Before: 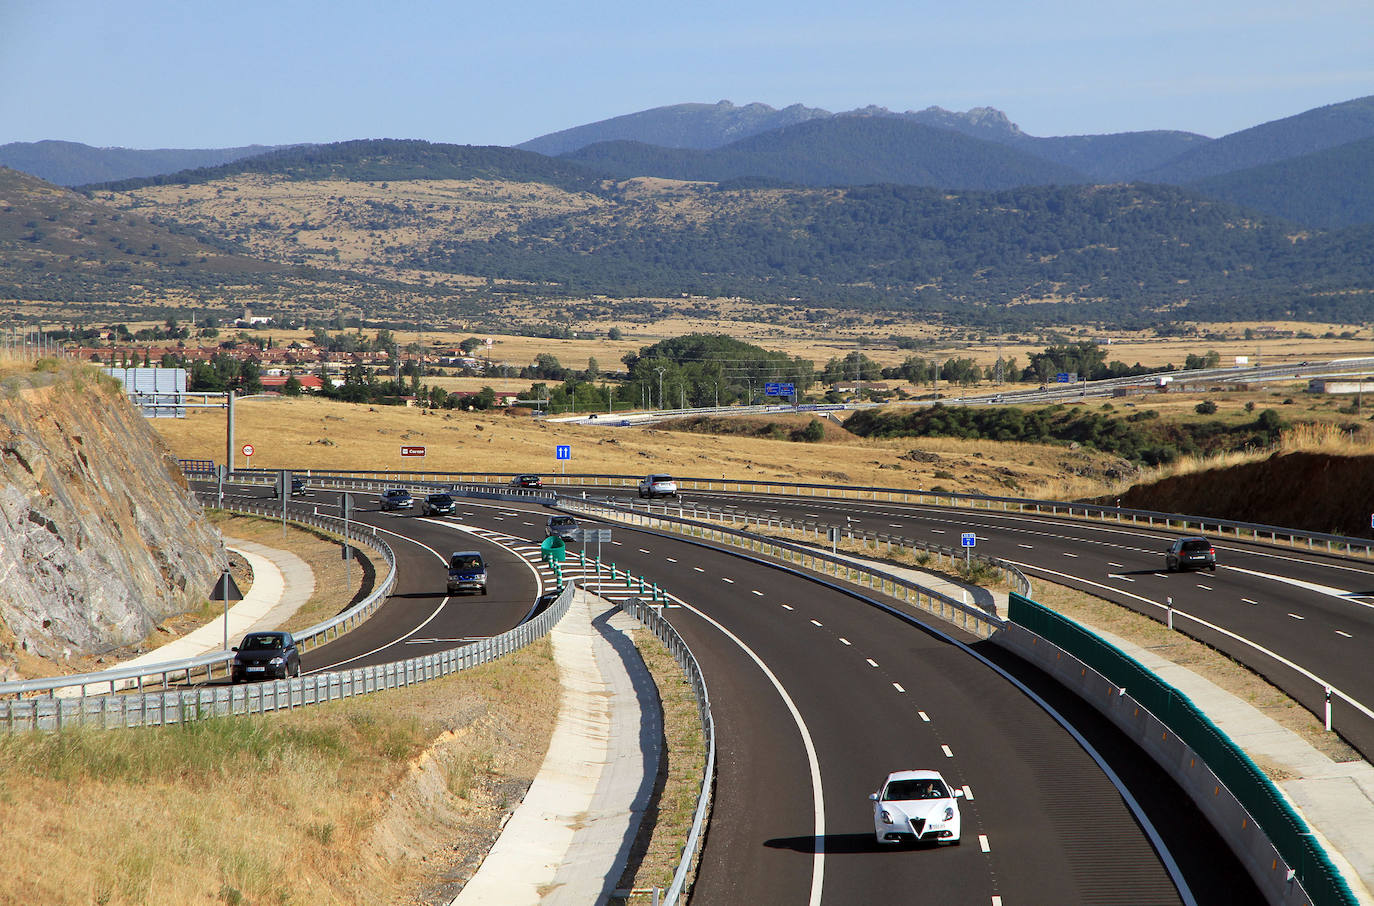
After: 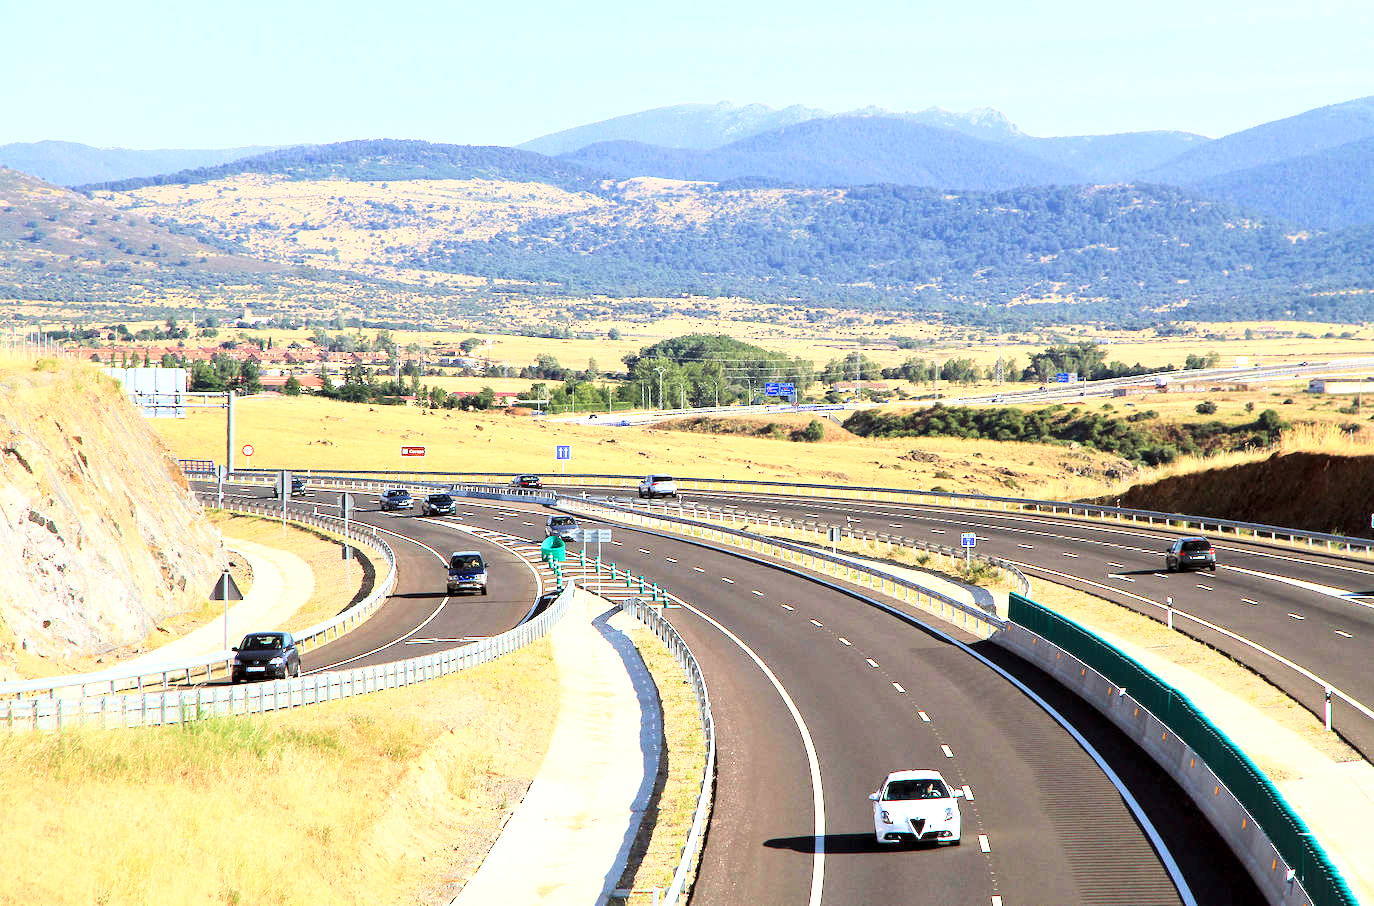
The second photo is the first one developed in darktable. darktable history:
velvia: on, module defaults
local contrast: highlights 100%, shadows 100%, detail 120%, midtone range 0.2
base curve: curves: ch0 [(0, 0) (0.018, 0.026) (0.143, 0.37) (0.33, 0.731) (0.458, 0.853) (0.735, 0.965) (0.905, 0.986) (1, 1)]
exposure: black level correction 0, exposure 0.7 EV, compensate exposure bias true, compensate highlight preservation false
